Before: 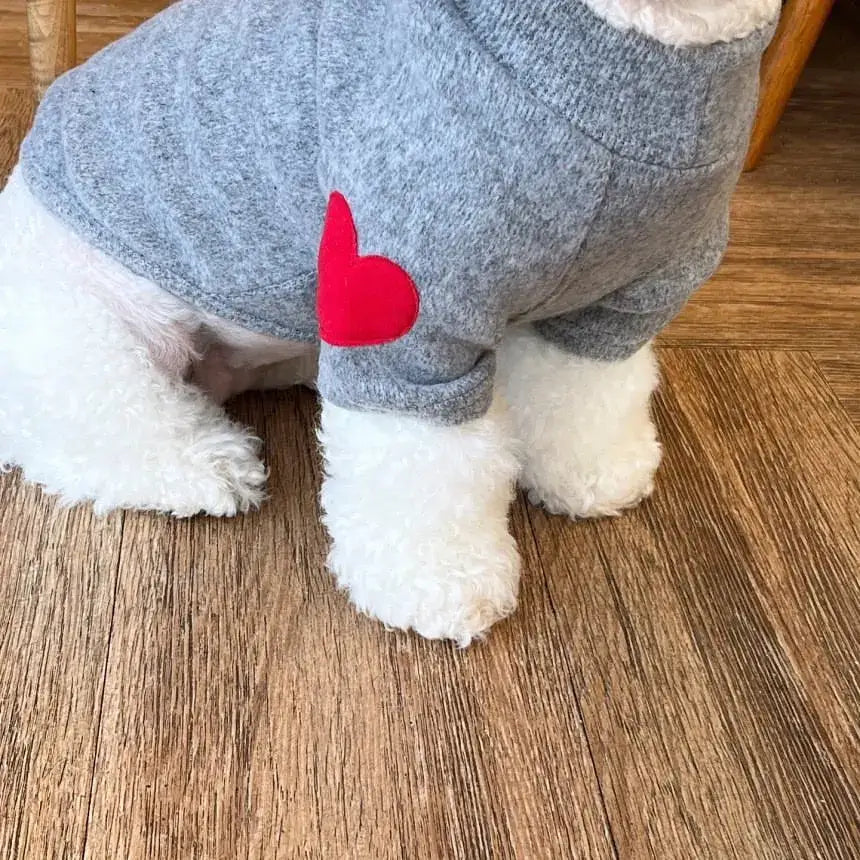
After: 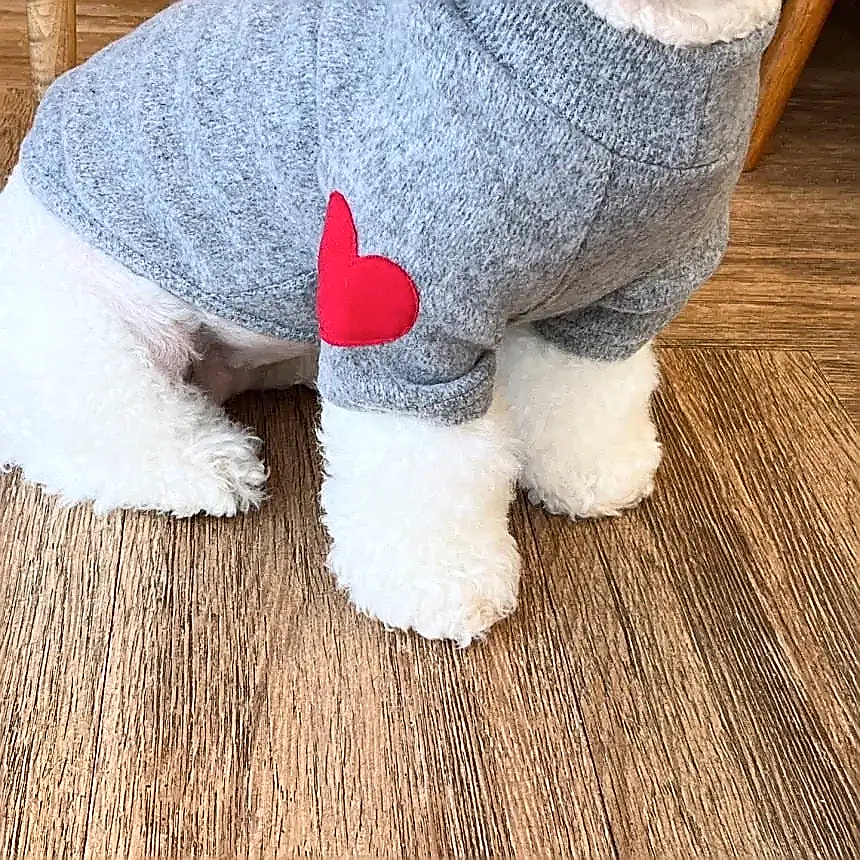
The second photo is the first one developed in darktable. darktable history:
contrast brightness saturation: contrast 0.15, brightness 0.05
sharpen: radius 1.4, amount 1.25, threshold 0.7
